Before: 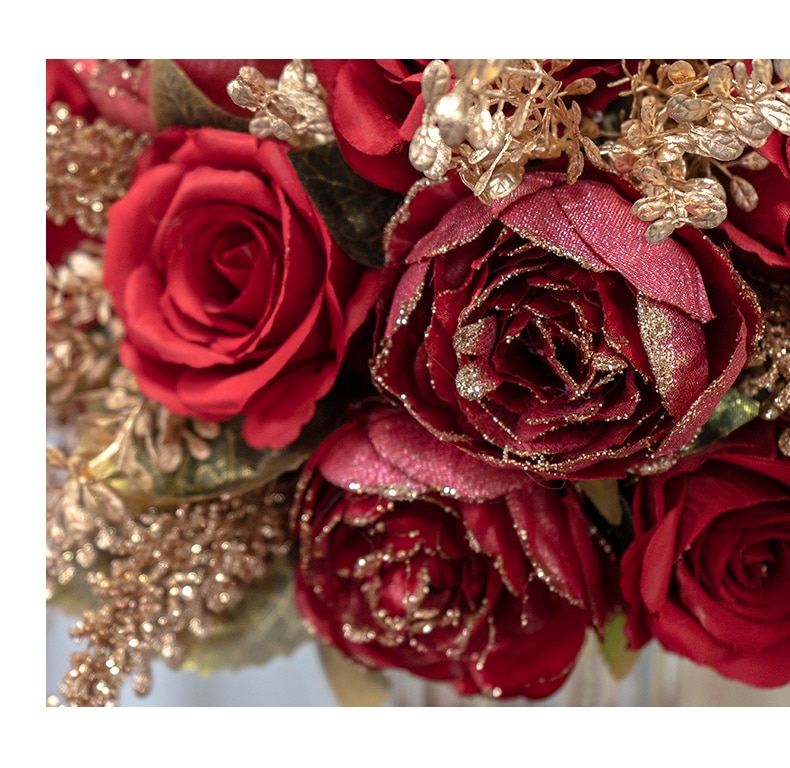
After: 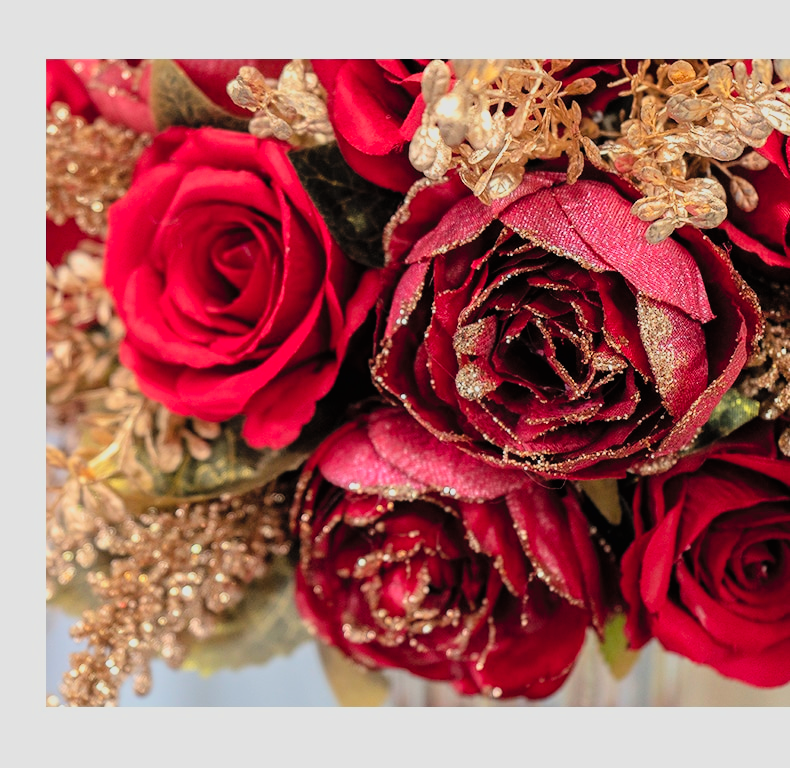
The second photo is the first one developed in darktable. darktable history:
contrast brightness saturation: contrast 0.066, brightness 0.172, saturation 0.402
filmic rgb: black relative exposure -7.65 EV, white relative exposure 4.56 EV, hardness 3.61, contrast 1.061, color science v6 (2022)
